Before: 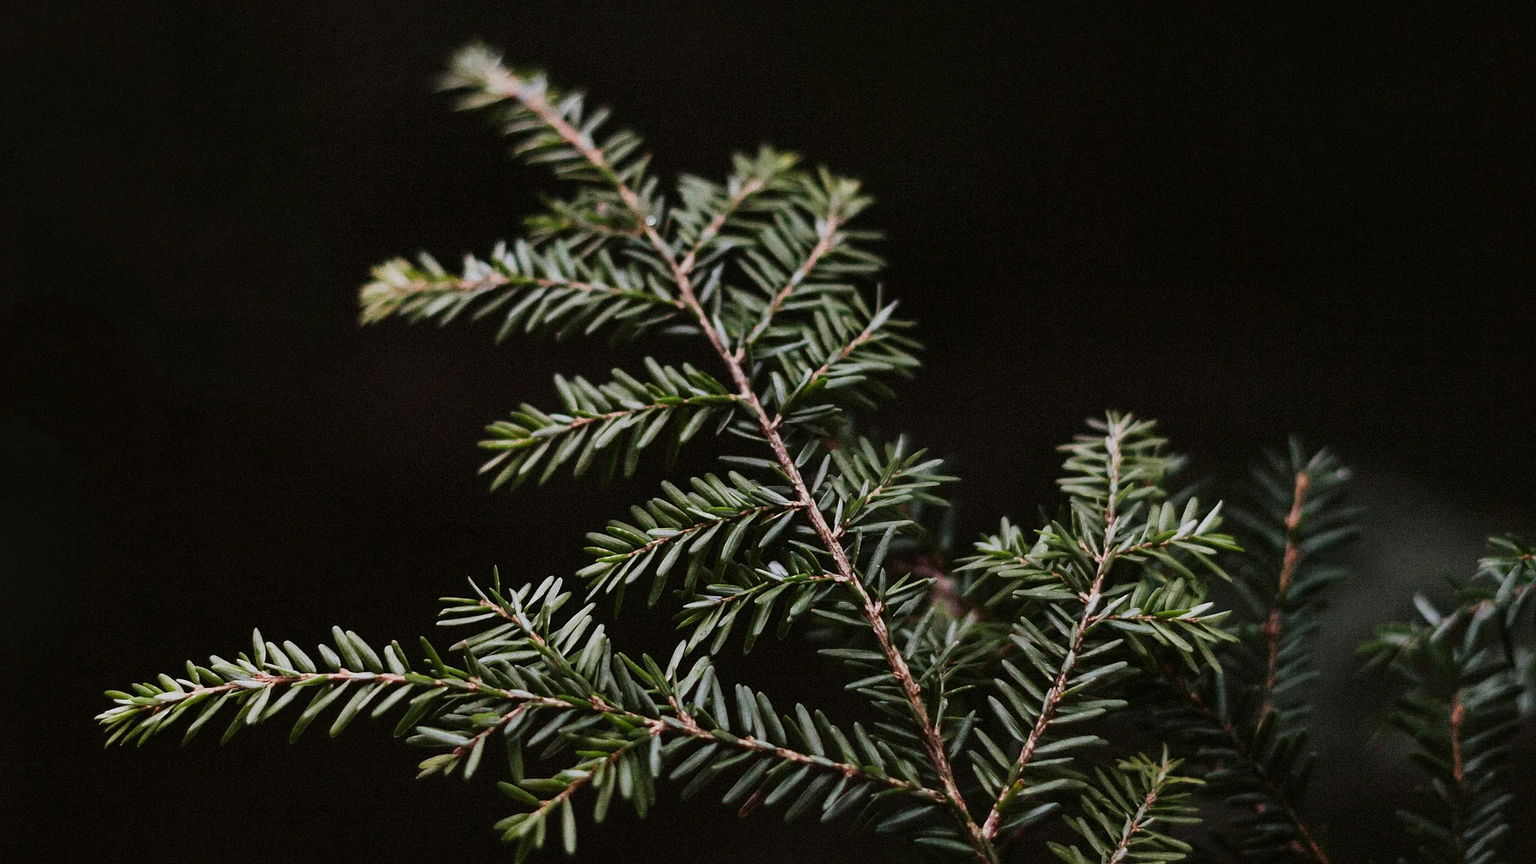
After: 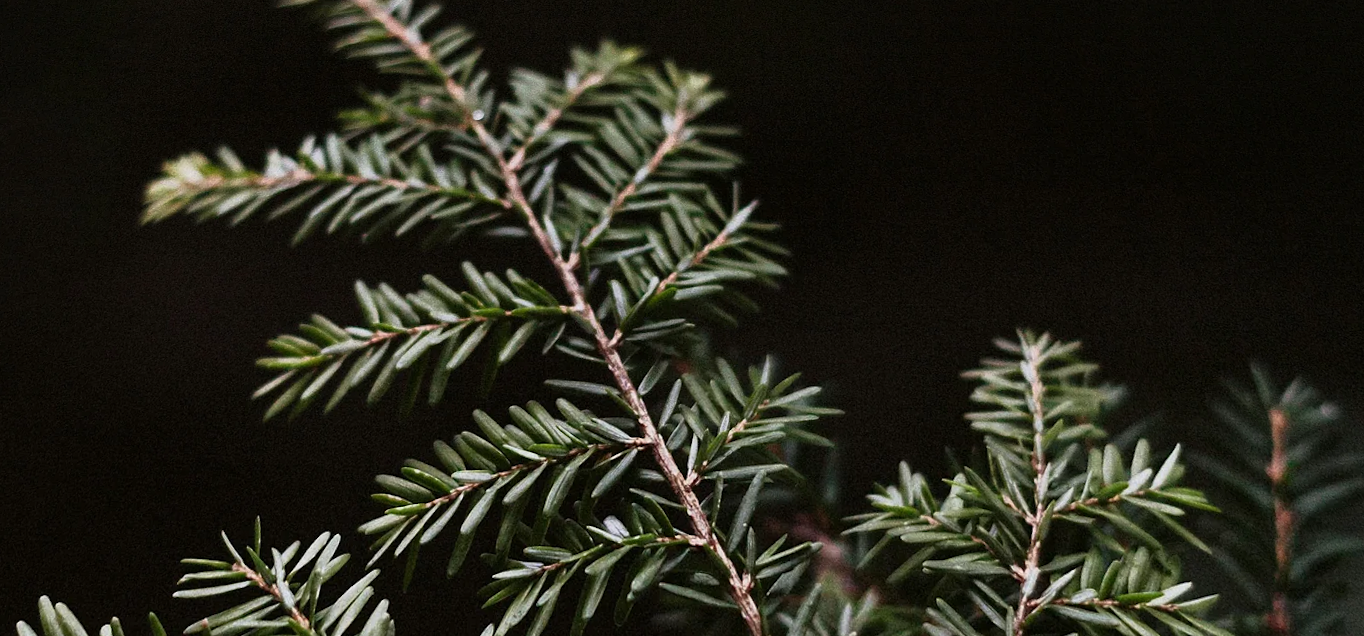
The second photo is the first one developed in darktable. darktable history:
rotate and perspective: rotation 0.72°, lens shift (vertical) -0.352, lens shift (horizontal) -0.051, crop left 0.152, crop right 0.859, crop top 0.019, crop bottom 0.964
base curve: curves: ch0 [(0, 0) (0.257, 0.25) (0.482, 0.586) (0.757, 0.871) (1, 1)]
crop and rotate: left 9.345%, top 7.22%, right 4.982%, bottom 32.331%
